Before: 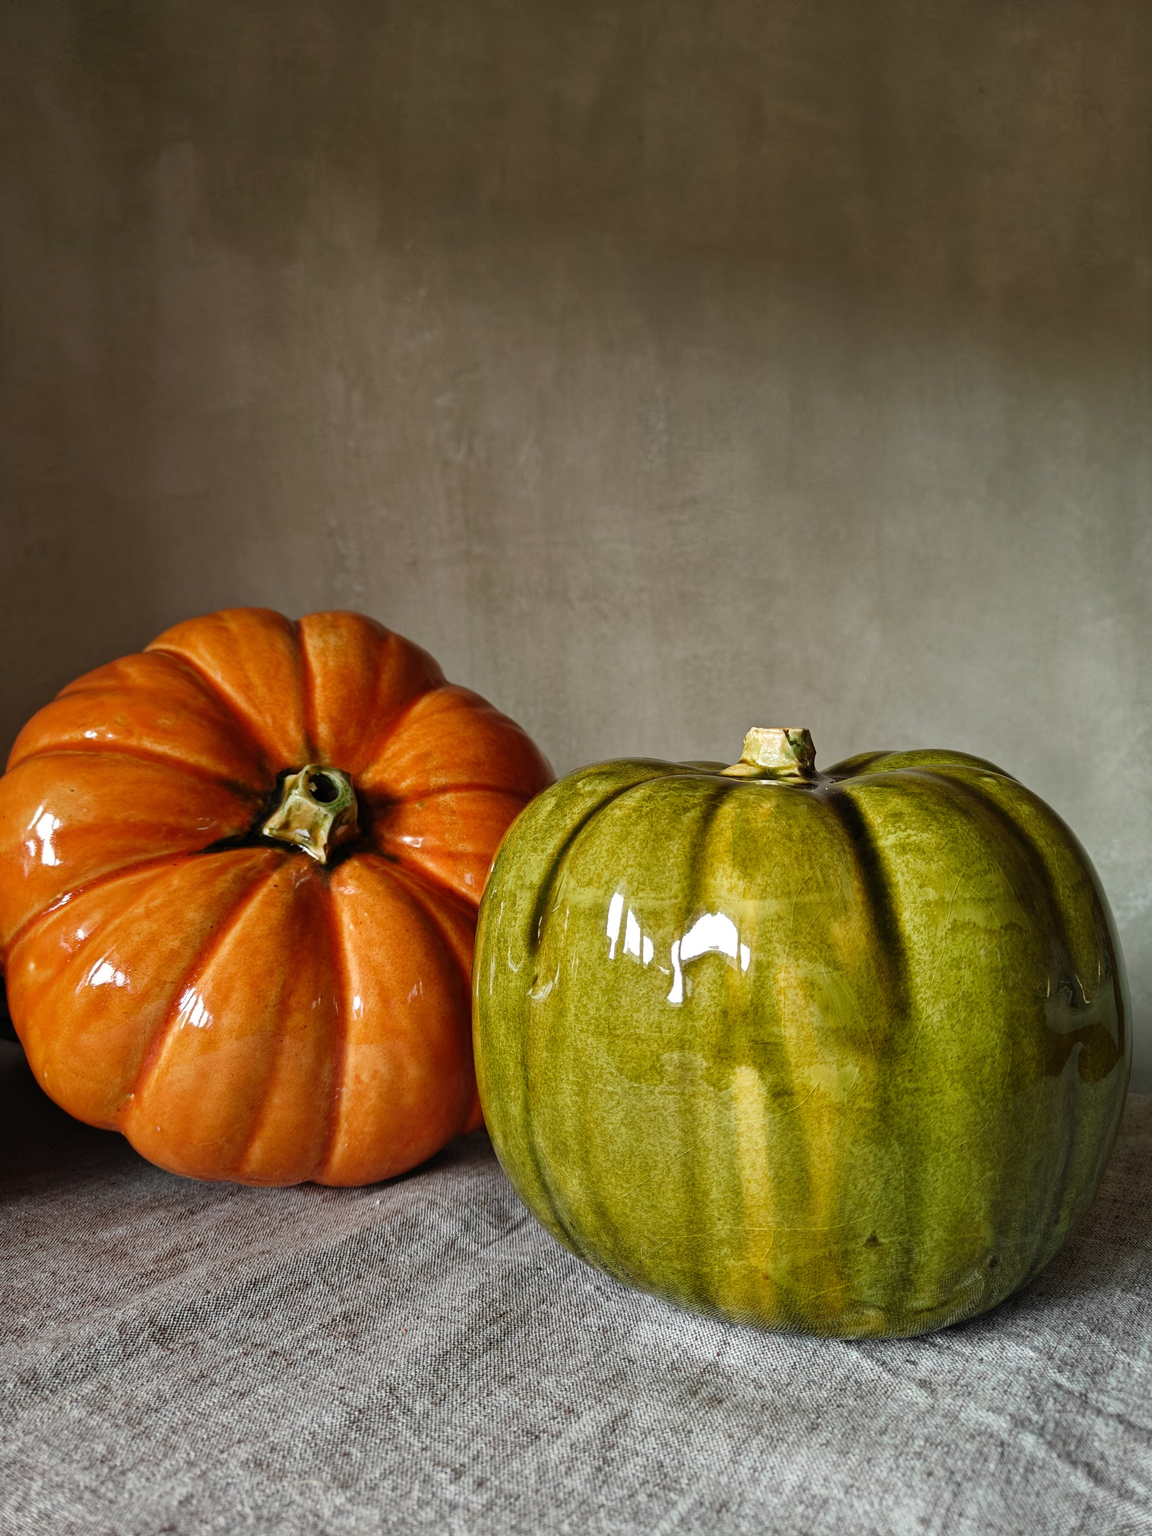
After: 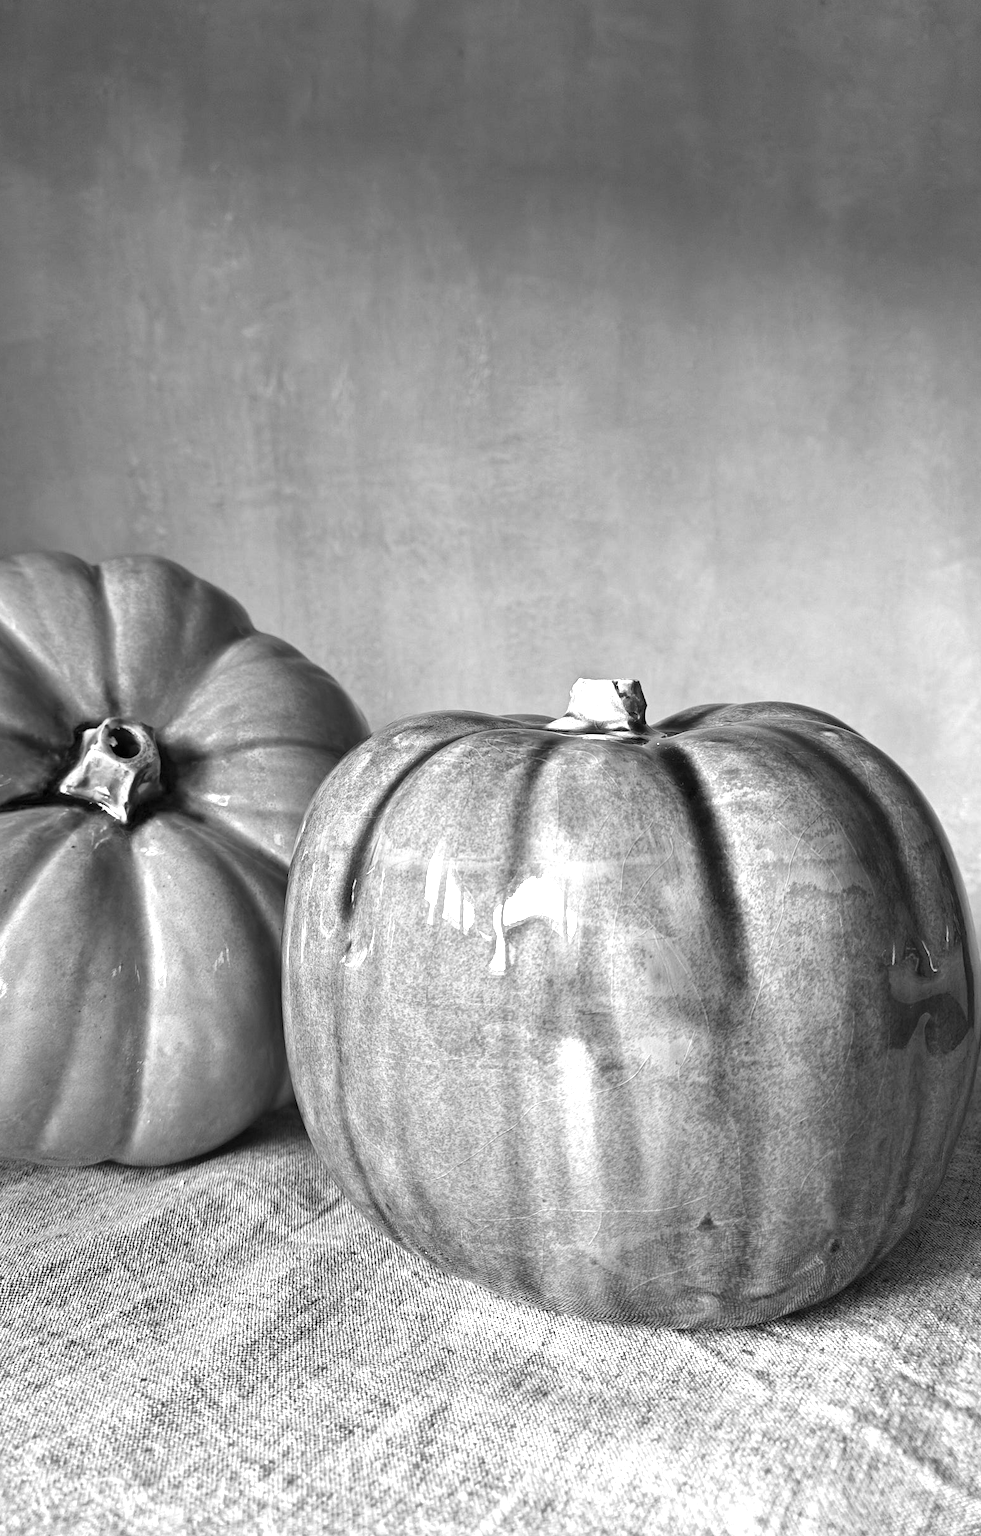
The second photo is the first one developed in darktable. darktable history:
monochrome: on, module defaults
exposure: exposure 1.16 EV, compensate exposure bias true, compensate highlight preservation false
color correction: highlights a* 1.12, highlights b* 24.26, shadows a* 15.58, shadows b* 24.26
crop and rotate: left 17.959%, top 5.771%, right 1.742%
